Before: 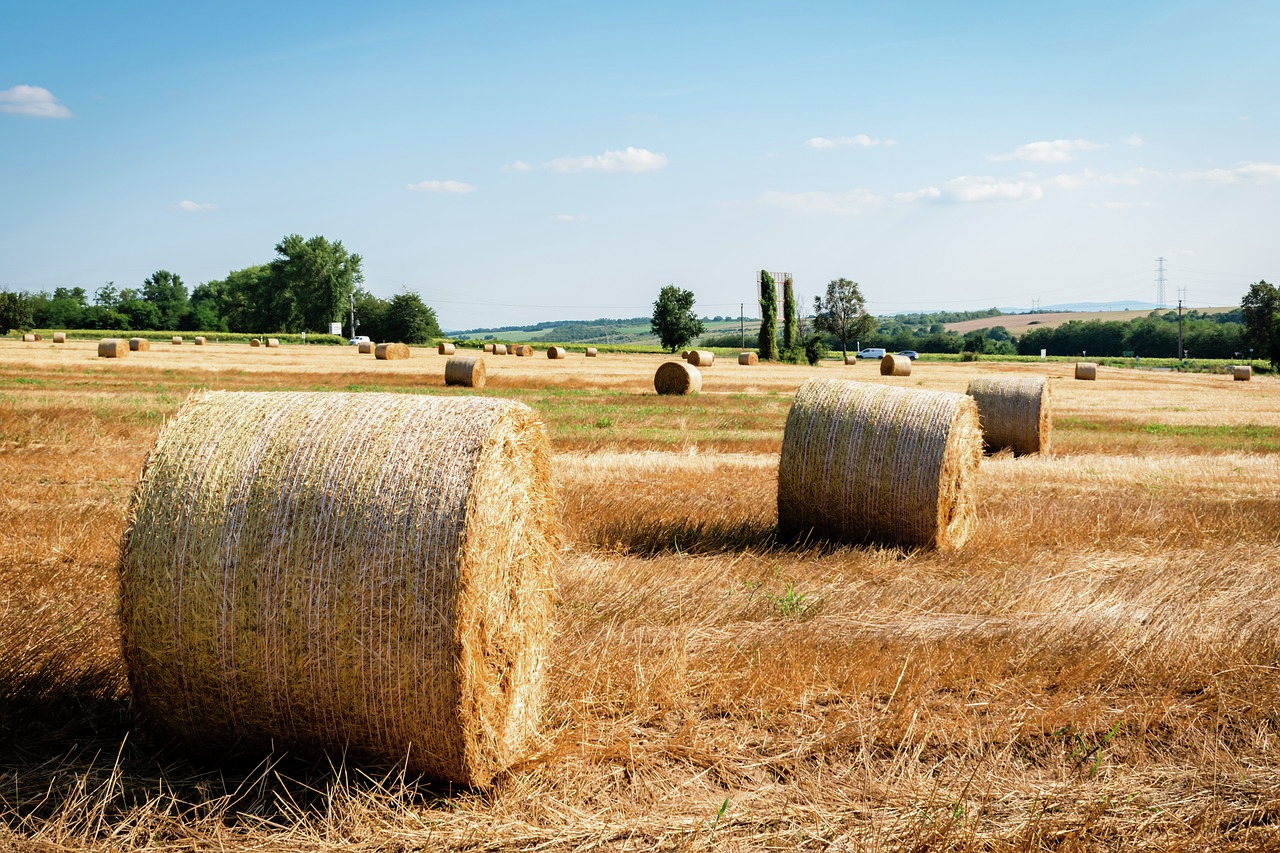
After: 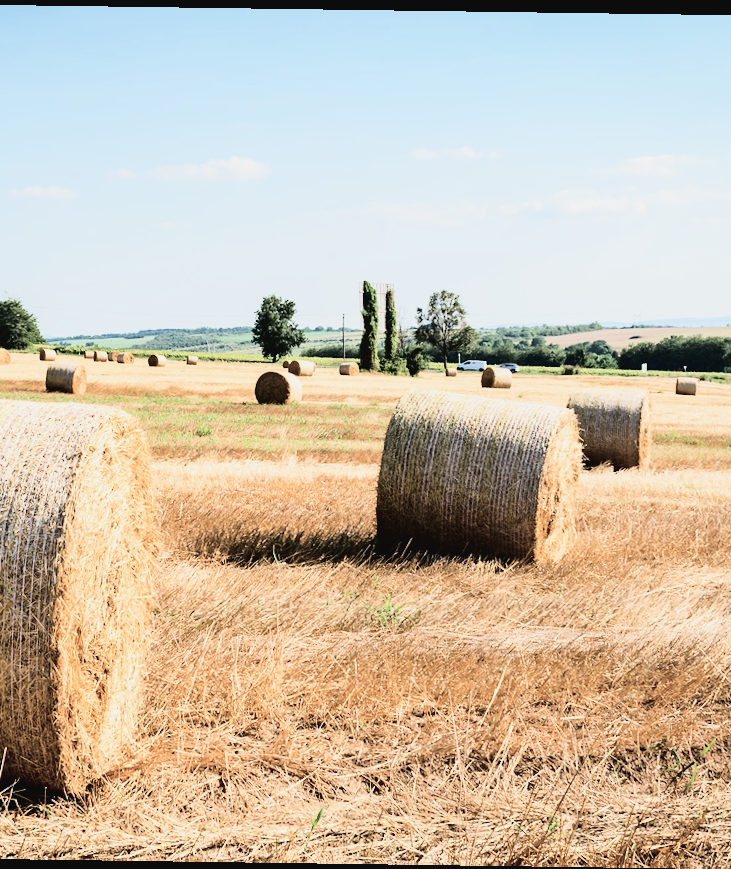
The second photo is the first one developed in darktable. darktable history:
filmic rgb: black relative exposure -7.65 EV, white relative exposure 4.56 EV, hardness 3.61, color science v6 (2022)
contrast brightness saturation: contrast 0.1, saturation -0.36
exposure: black level correction 0, exposure 0.68 EV, compensate exposure bias true, compensate highlight preservation false
crop: left 31.458%, top 0%, right 11.876%
tone curve: curves: ch0 [(0, 0.032) (0.181, 0.156) (0.751, 0.829) (1, 1)], color space Lab, linked channels, preserve colors none
rotate and perspective: rotation 0.8°, automatic cropping off
